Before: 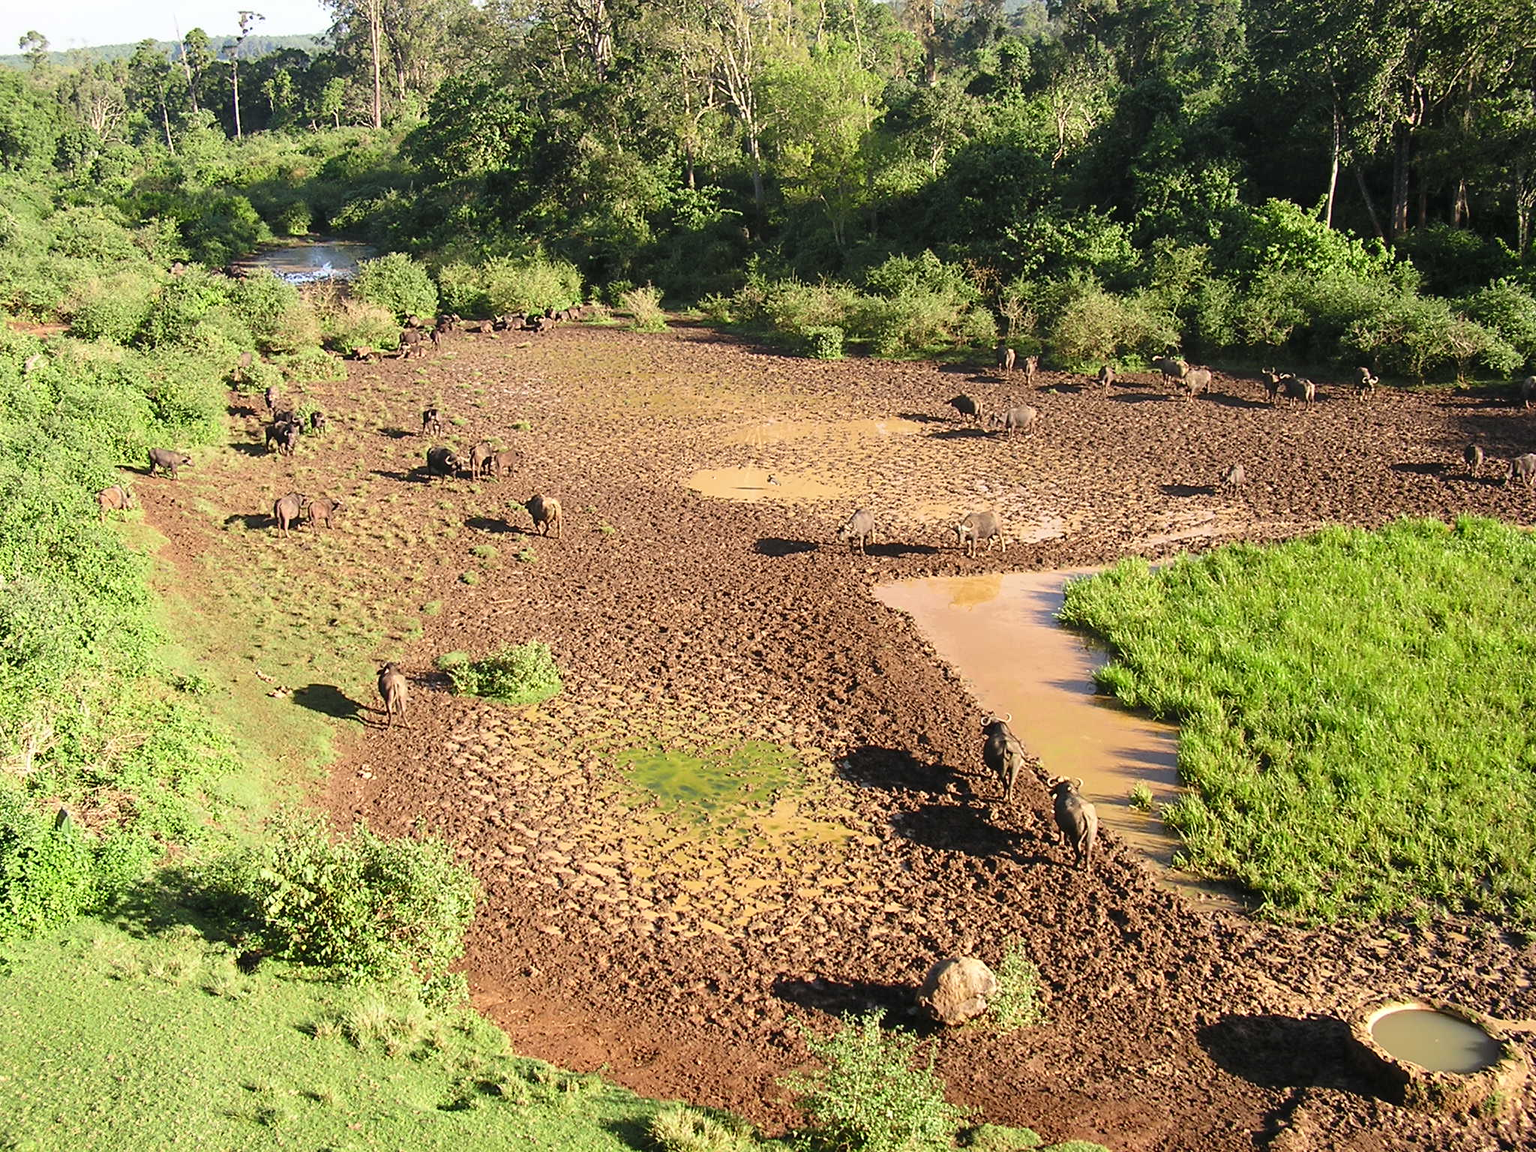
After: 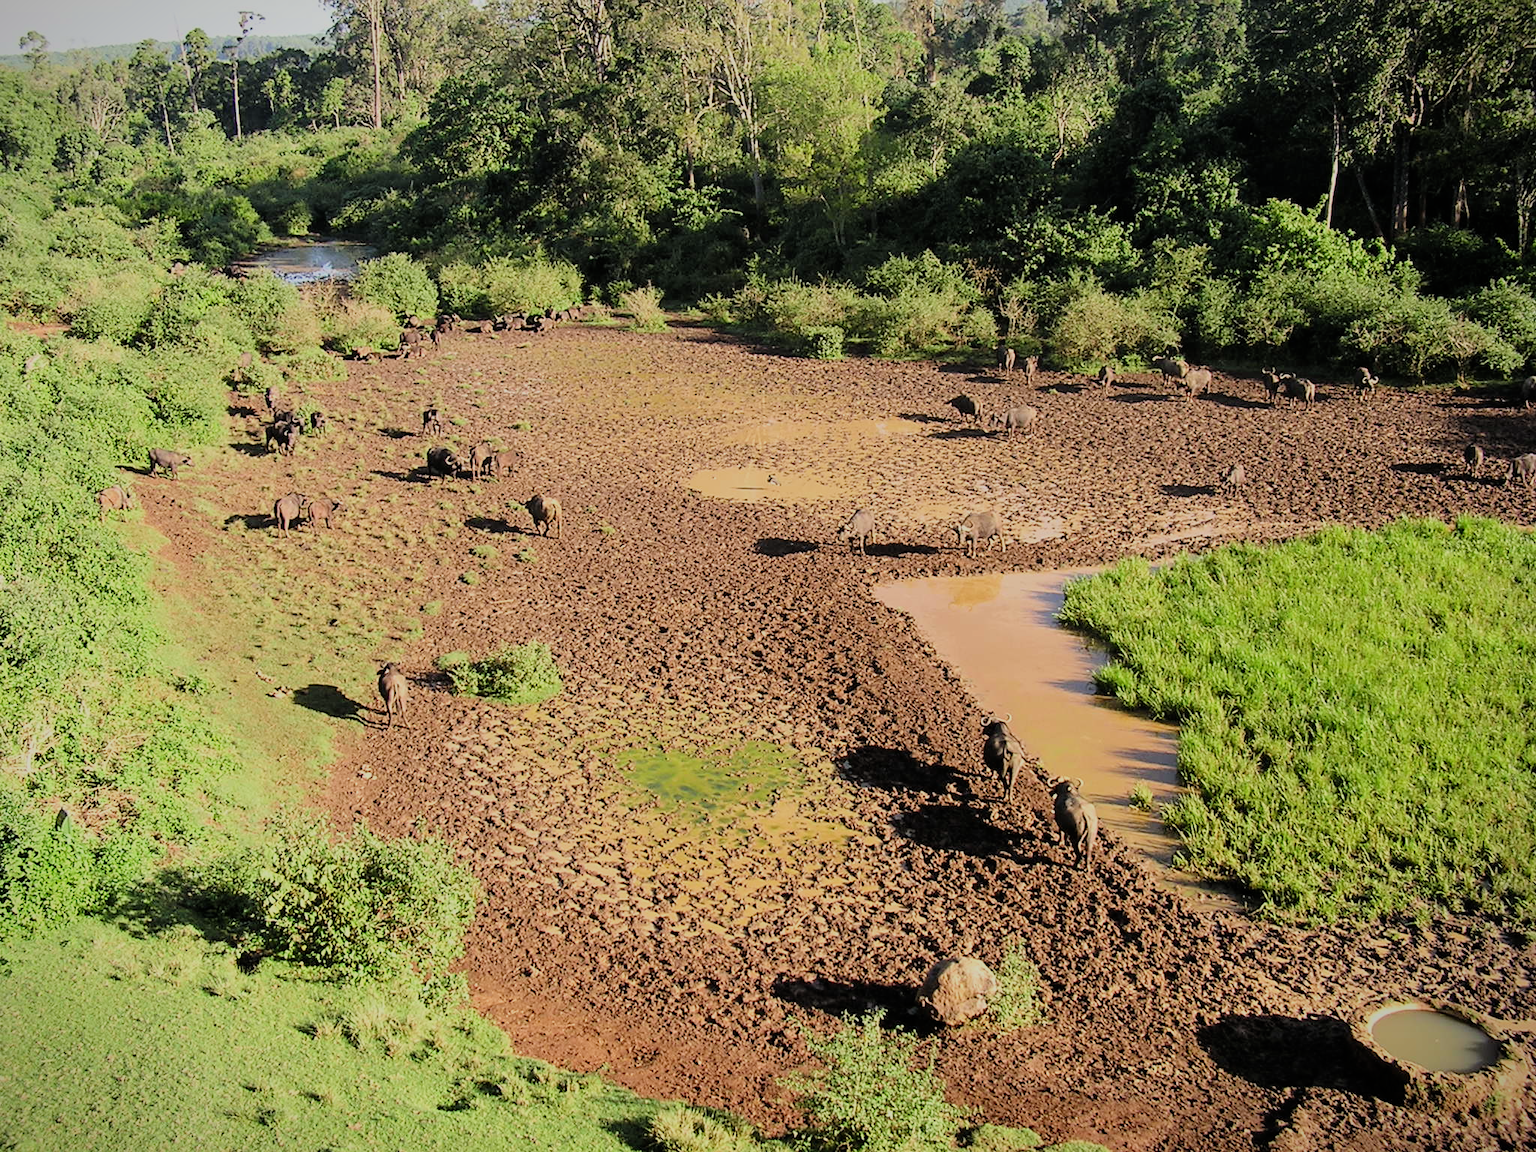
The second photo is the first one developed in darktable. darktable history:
vignetting: fall-off start 97.23%, saturation -0.024, center (-0.033, -0.042), width/height ratio 1.179, unbound false
filmic rgb: black relative exposure -7.15 EV, white relative exposure 5.36 EV, hardness 3.02, color science v6 (2022)
